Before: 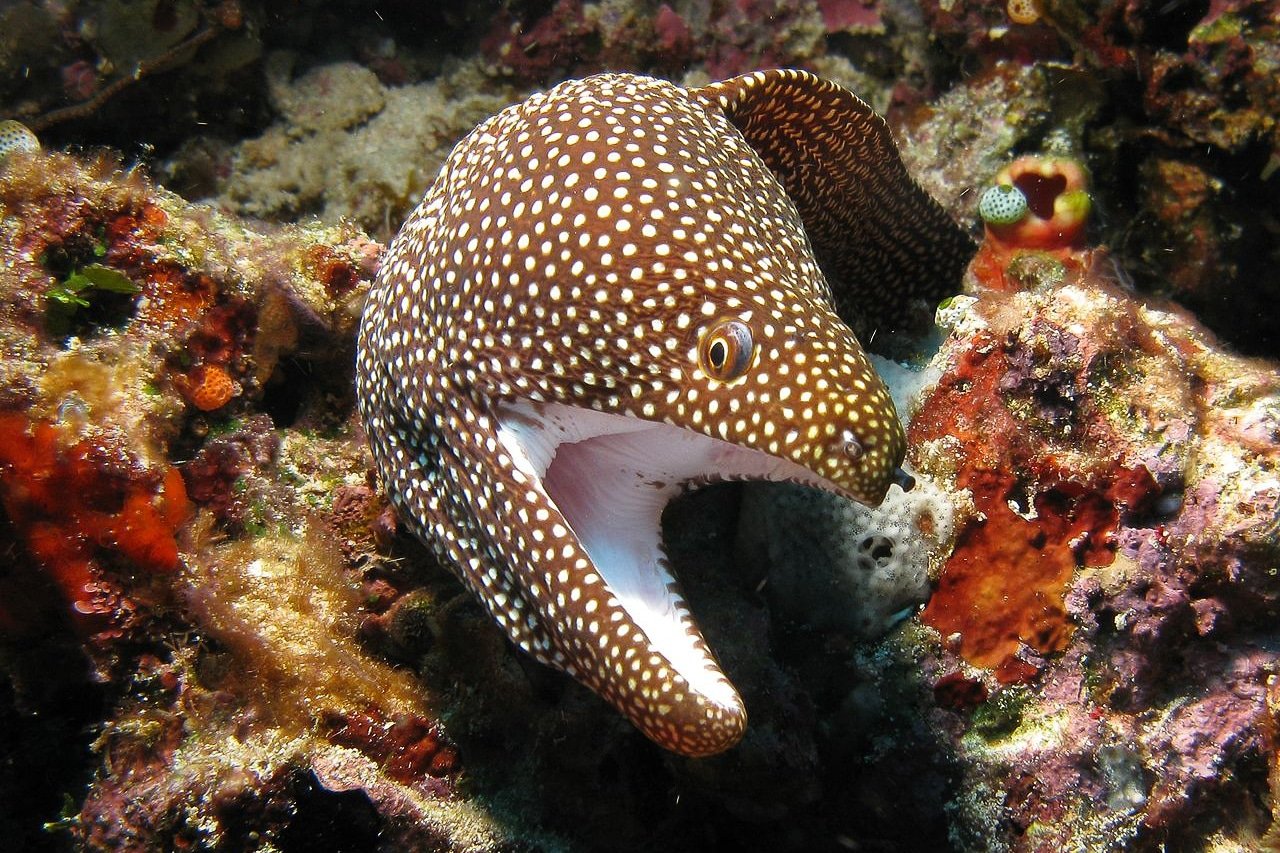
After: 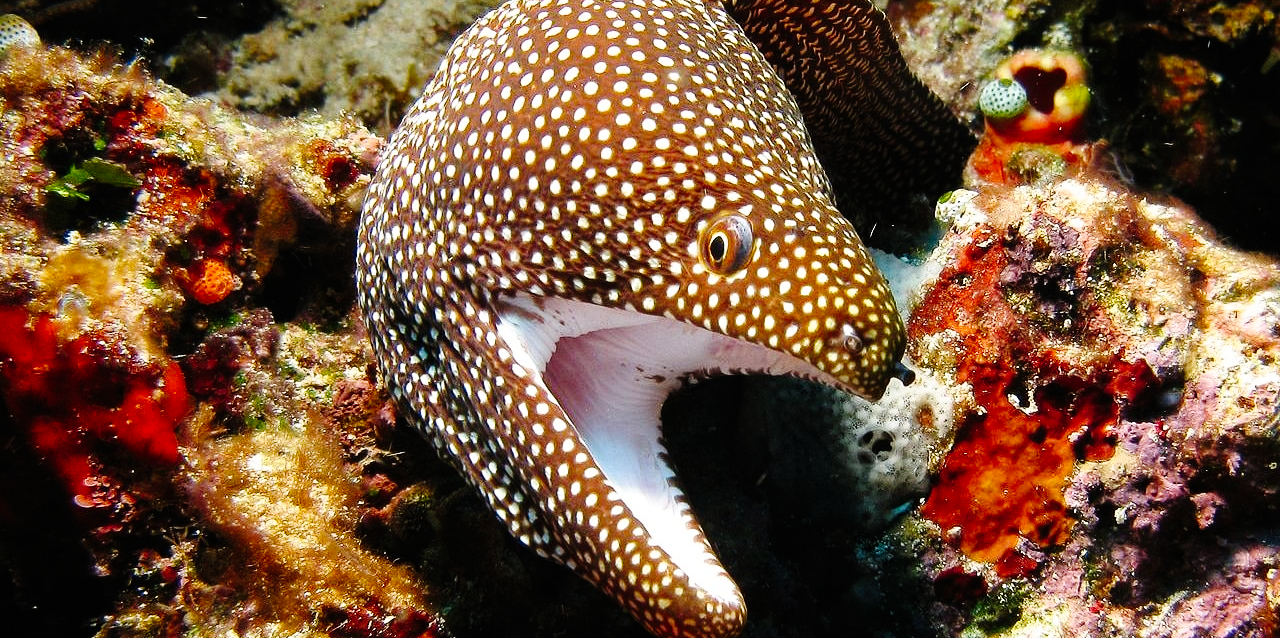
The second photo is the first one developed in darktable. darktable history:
crop and rotate: top 12.601%, bottom 12.542%
tone curve: curves: ch0 [(0, 0) (0.003, 0.003) (0.011, 0.005) (0.025, 0.008) (0.044, 0.012) (0.069, 0.02) (0.1, 0.031) (0.136, 0.047) (0.177, 0.088) (0.224, 0.141) (0.277, 0.222) (0.335, 0.32) (0.399, 0.425) (0.468, 0.524) (0.543, 0.623) (0.623, 0.716) (0.709, 0.796) (0.801, 0.88) (0.898, 0.959) (1, 1)], preserve colors none
